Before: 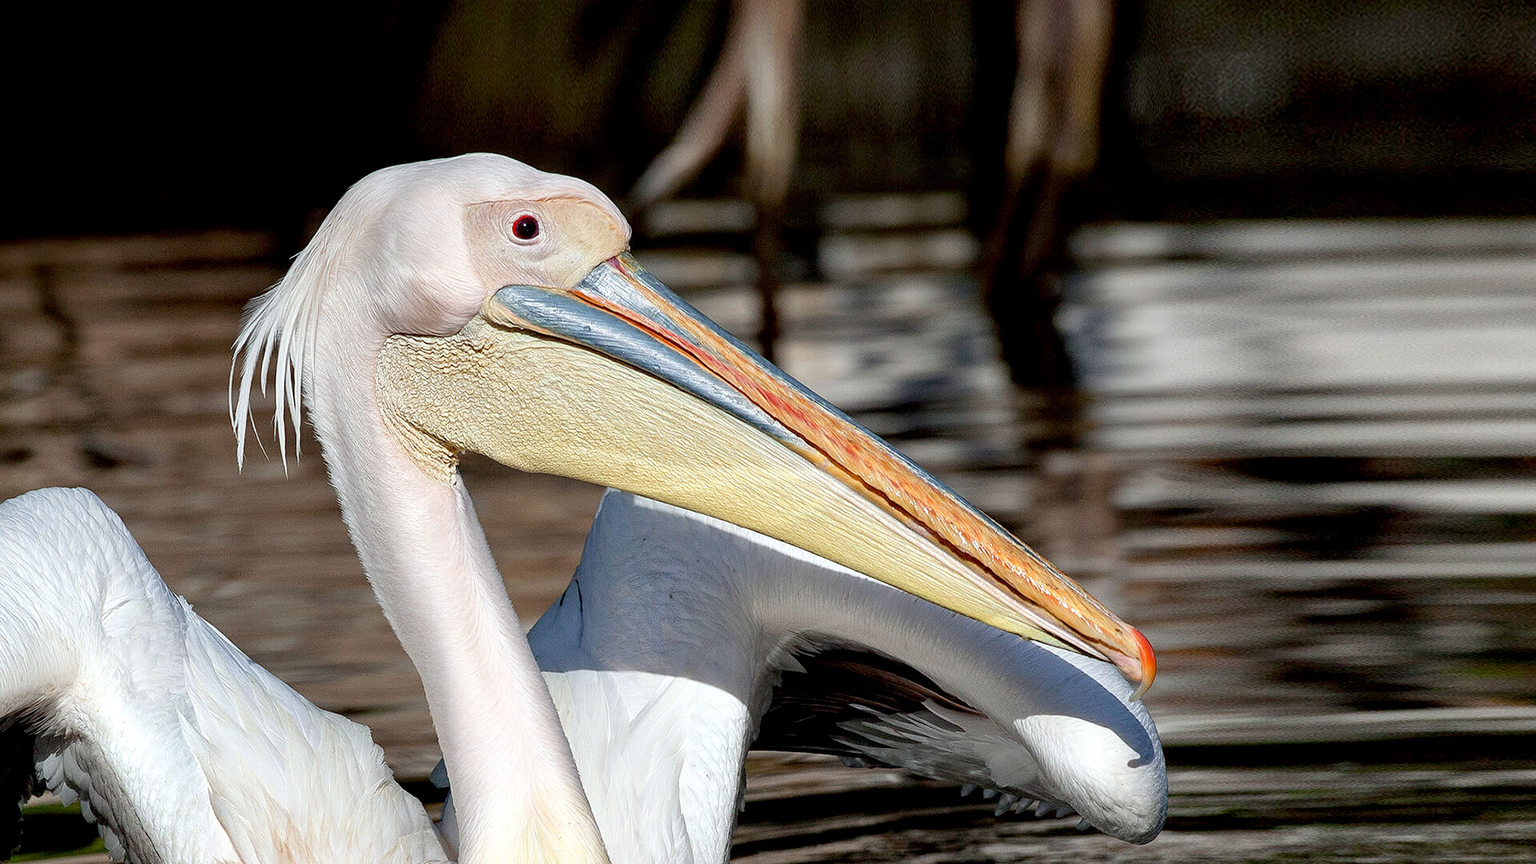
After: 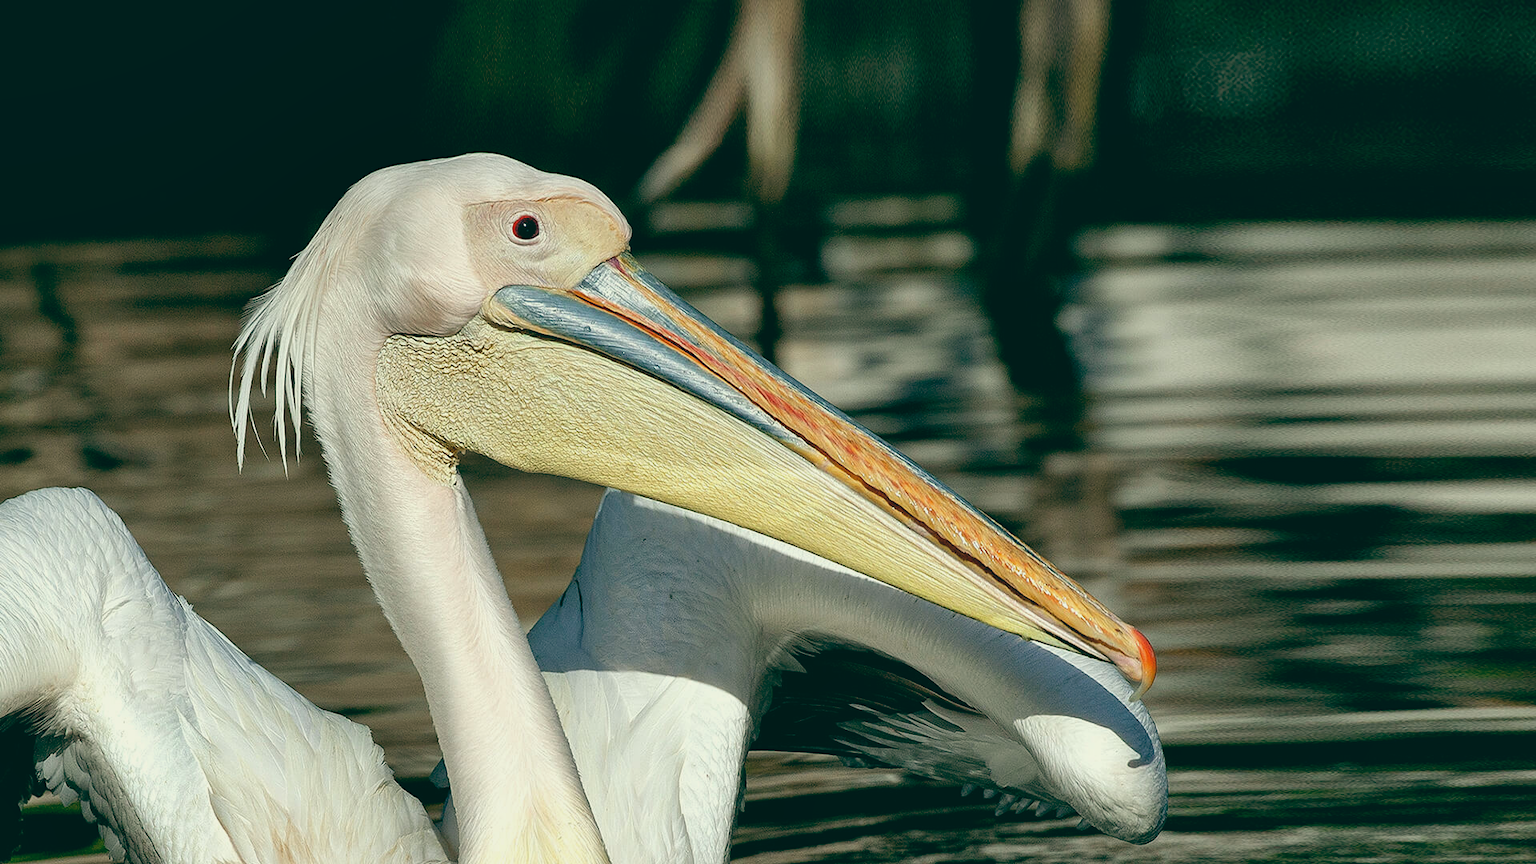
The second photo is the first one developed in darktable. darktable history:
color balance: lift [1.005, 0.99, 1.007, 1.01], gamma [1, 1.034, 1.032, 0.966], gain [0.873, 1.055, 1.067, 0.933]
shadows and highlights: radius 125.46, shadows 30.51, highlights -30.51, low approximation 0.01, soften with gaussian
